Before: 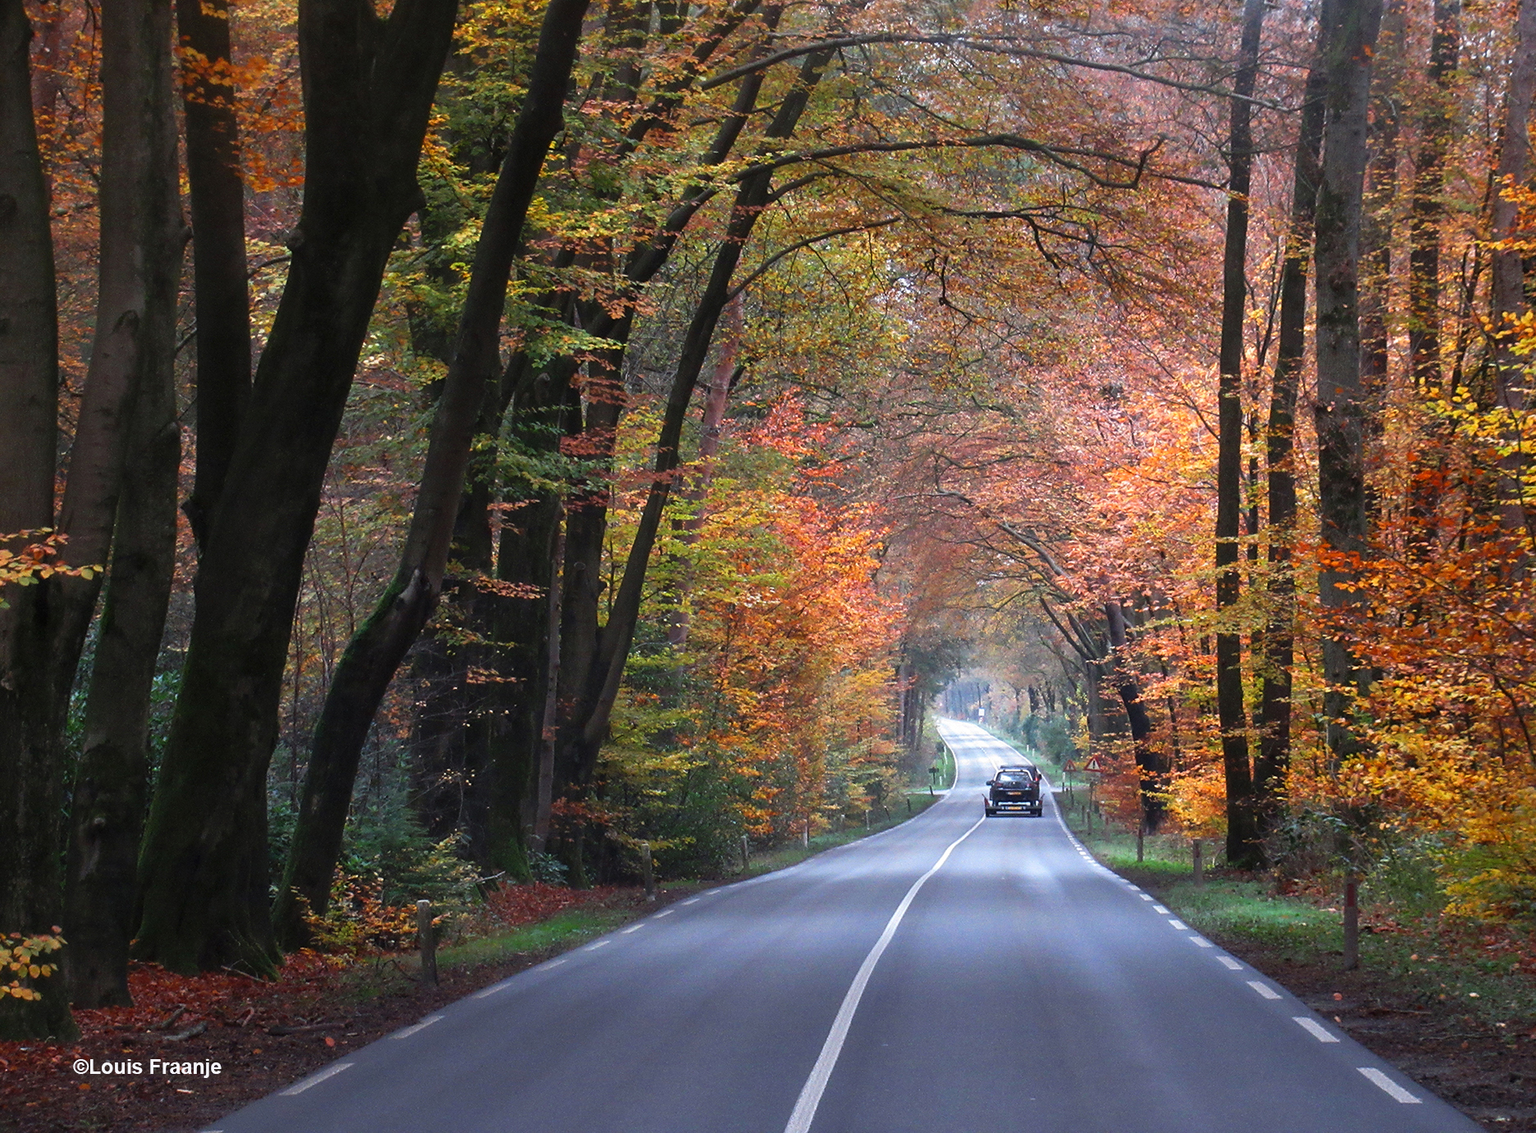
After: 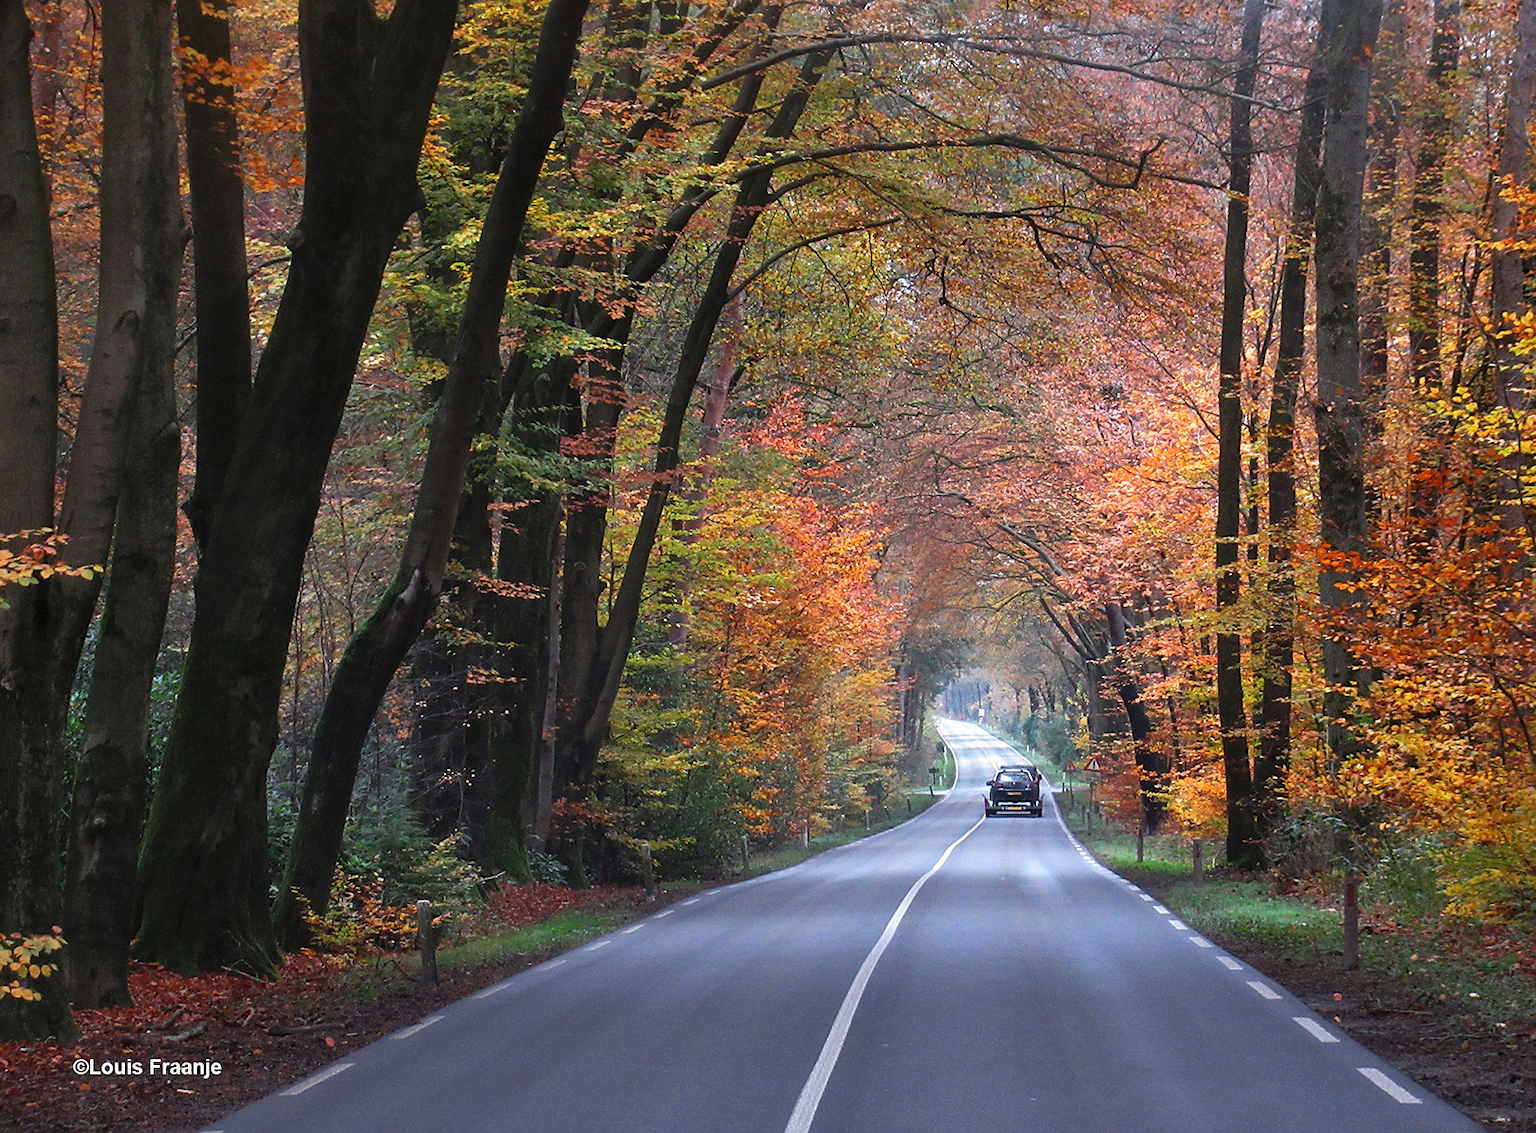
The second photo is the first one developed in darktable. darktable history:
shadows and highlights: shadows 32.83, highlights -47.7, soften with gaussian
sharpen: amount 0.2
